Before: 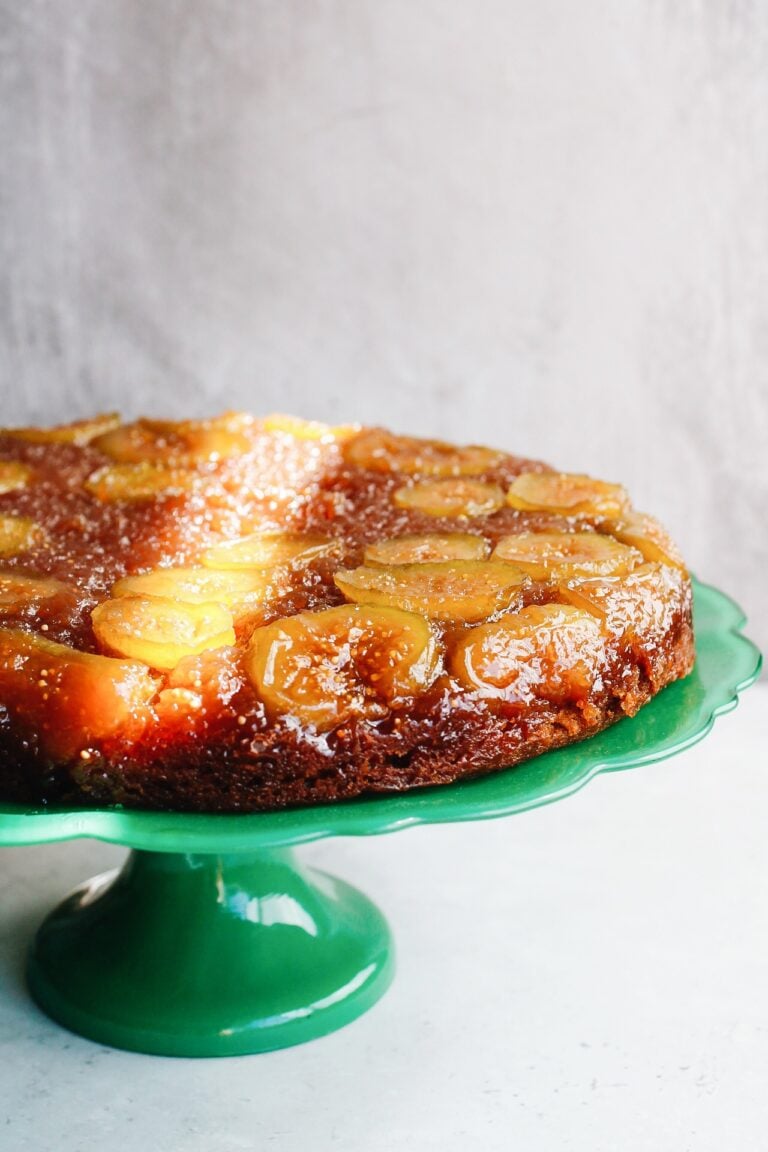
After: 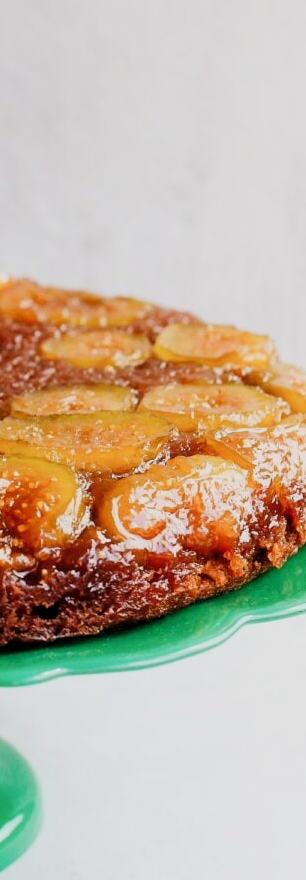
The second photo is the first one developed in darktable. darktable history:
crop: left 46.093%, top 12.943%, right 14.006%, bottom 10.071%
exposure: exposure 0.081 EV, compensate highlight preservation false
filmic rgb: black relative exposure -8.03 EV, white relative exposure 4.05 EV, threshold 6 EV, hardness 4.11, latitude 49.57%, contrast 1.101, enable highlight reconstruction true
